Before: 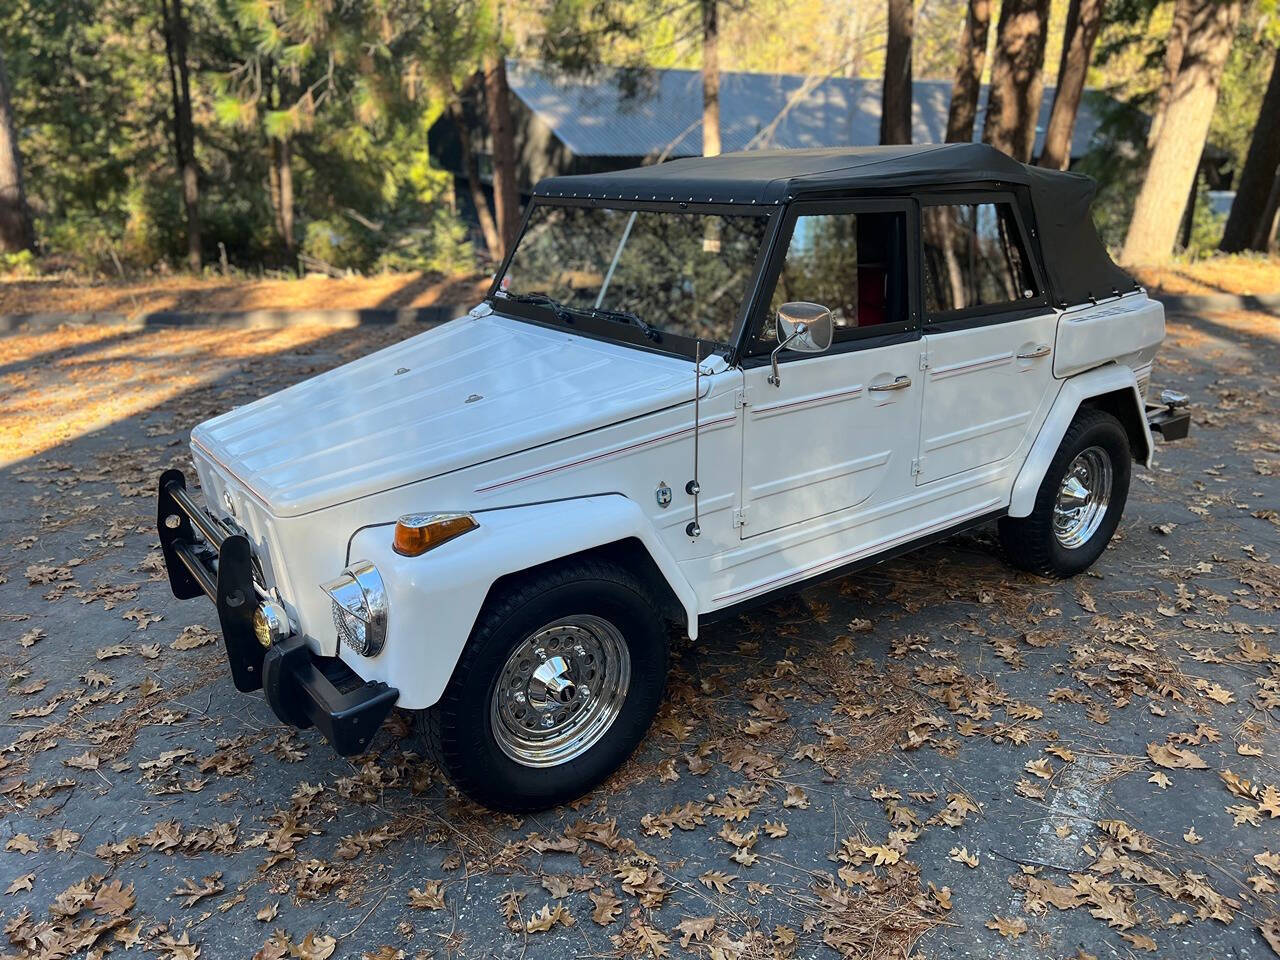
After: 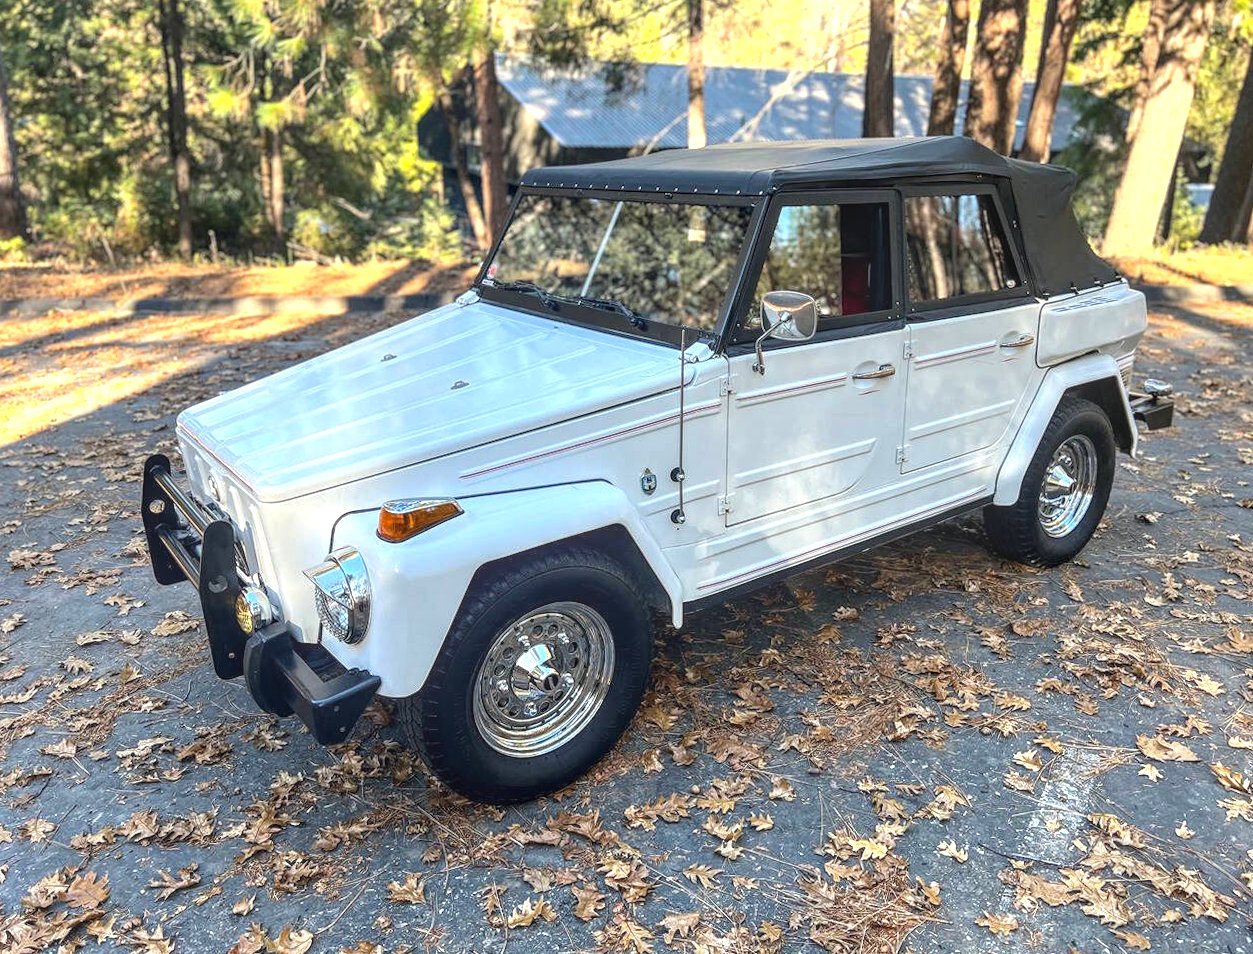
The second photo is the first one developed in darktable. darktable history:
local contrast: highlights 0%, shadows 0%, detail 133%
rotate and perspective: rotation 0.226°, lens shift (vertical) -0.042, crop left 0.023, crop right 0.982, crop top 0.006, crop bottom 0.994
exposure: black level correction -0.001, exposure 0.9 EV, compensate exposure bias true, compensate highlight preservation false
